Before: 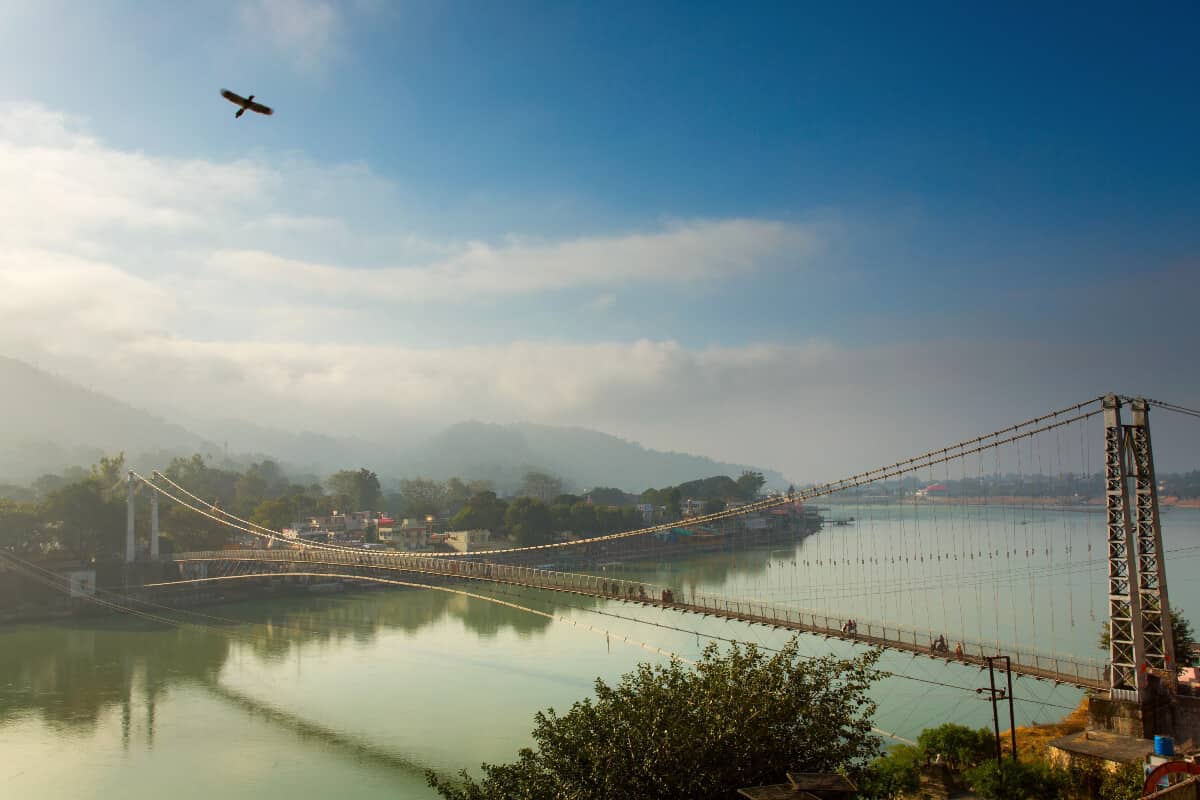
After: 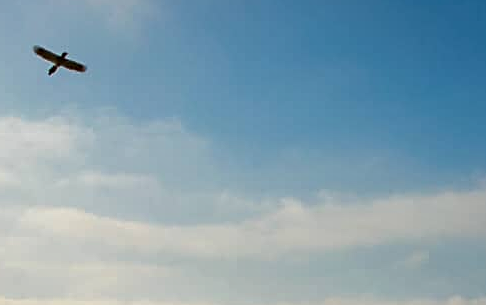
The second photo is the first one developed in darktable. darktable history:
shadows and highlights: low approximation 0.01, soften with gaussian
crop: left 15.657%, top 5.457%, right 43.829%, bottom 56.4%
sharpen: on, module defaults
